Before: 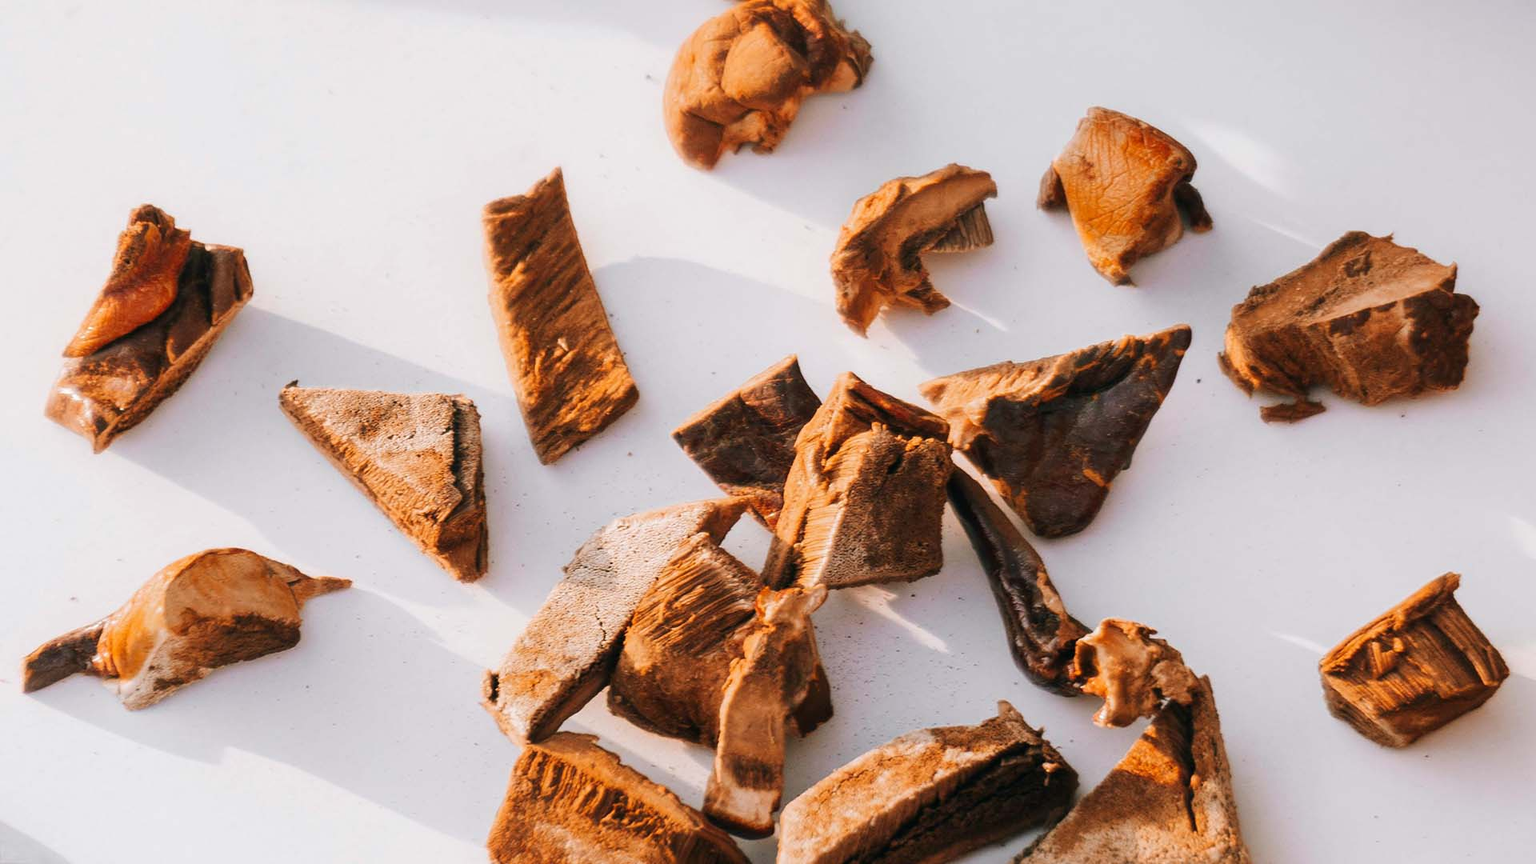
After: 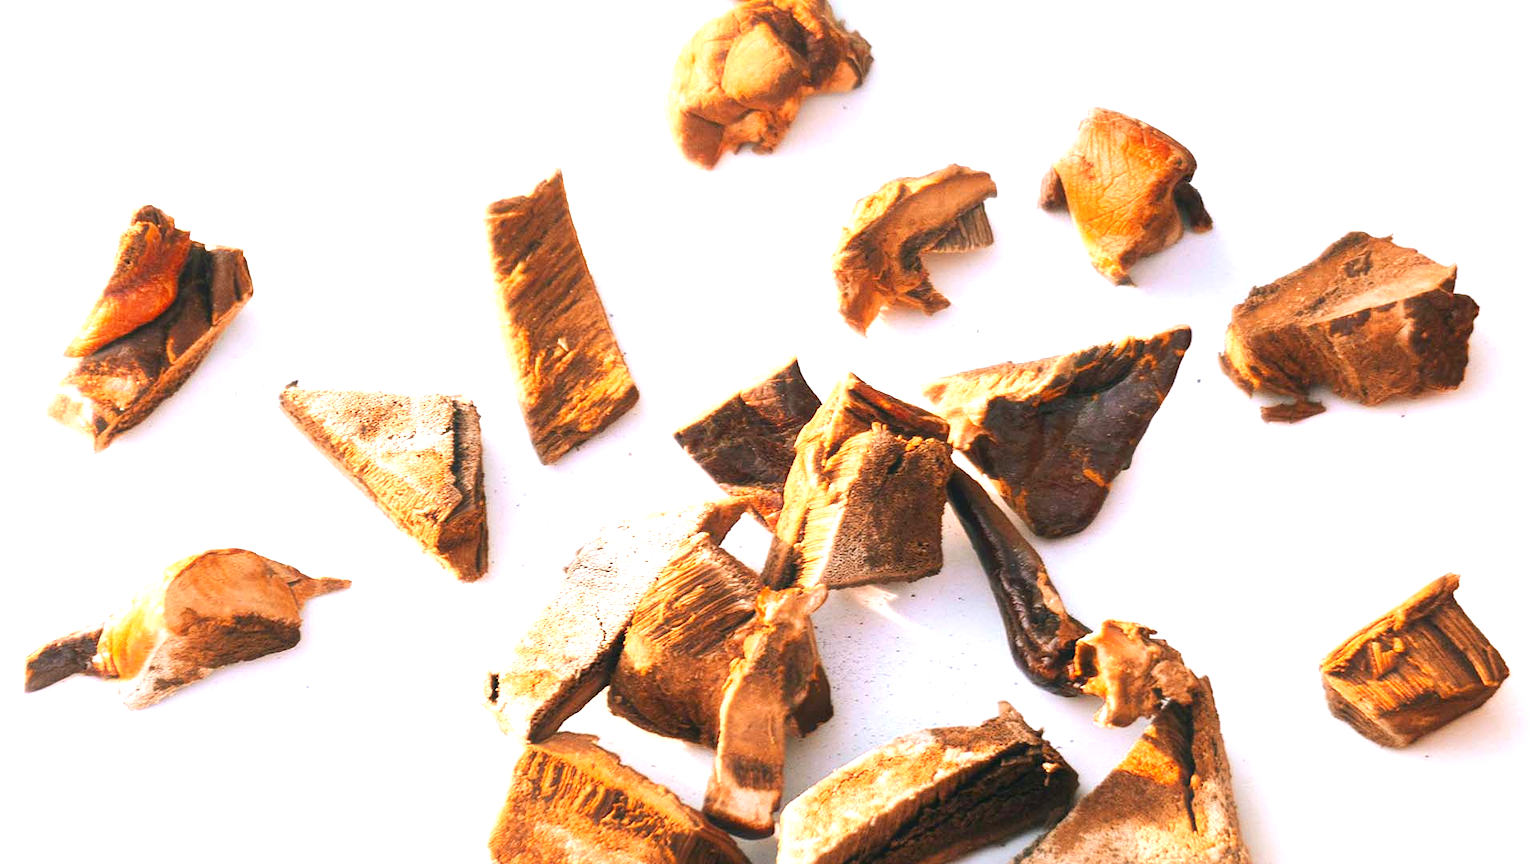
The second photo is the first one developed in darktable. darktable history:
white balance: red 0.976, blue 1.04
exposure: black level correction 0, exposure 1.2 EV, compensate exposure bias true, compensate highlight preservation false
contrast equalizer: y [[0.5, 0.496, 0.435, 0.435, 0.496, 0.5], [0.5 ×6], [0.5 ×6], [0 ×6], [0 ×6]]
